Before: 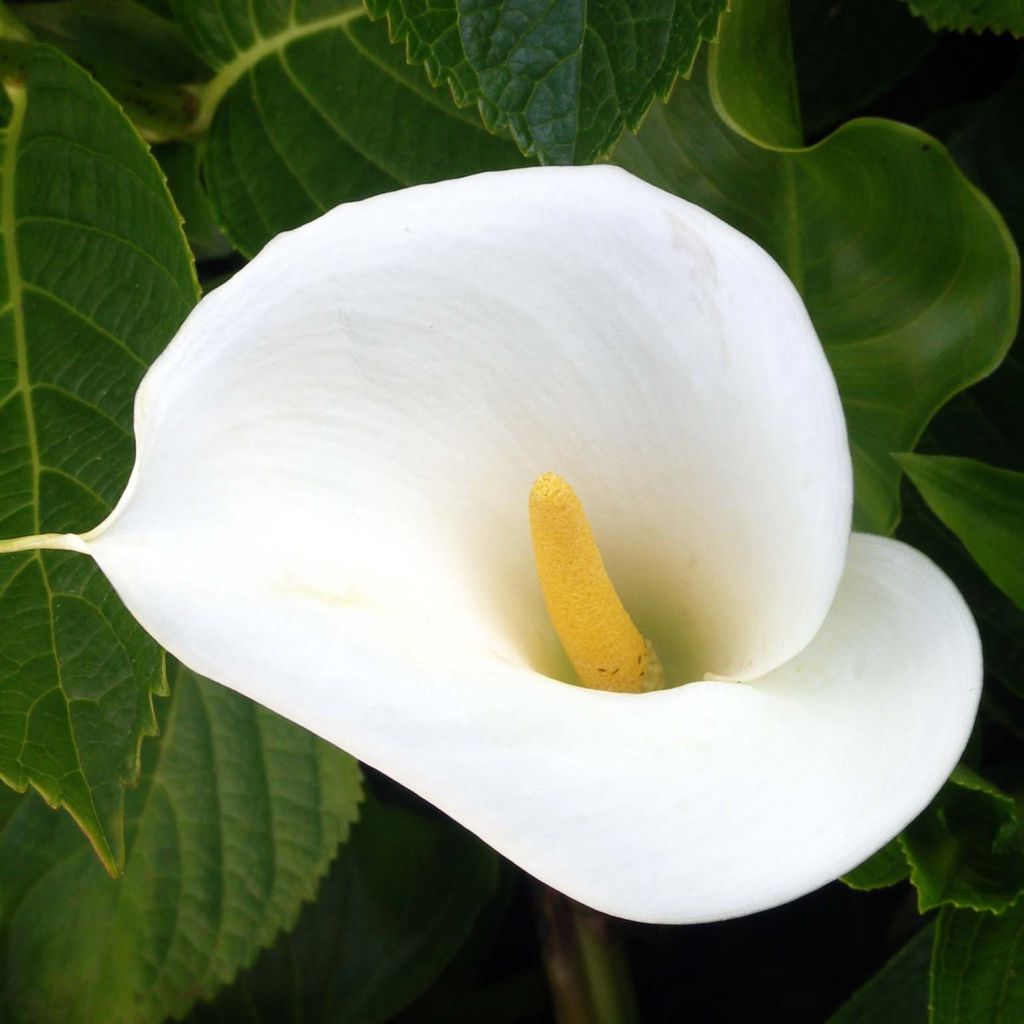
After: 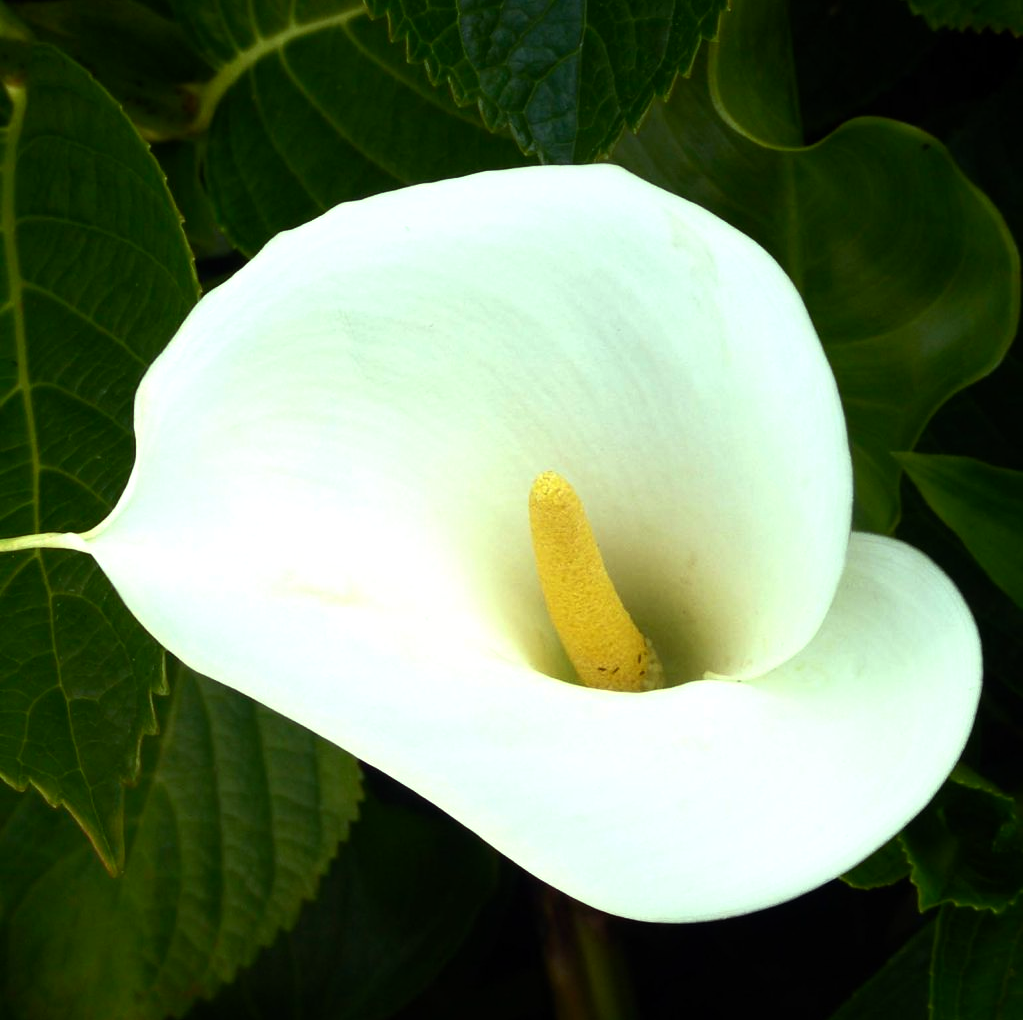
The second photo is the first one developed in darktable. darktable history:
crop: top 0.17%, bottom 0.184%
color balance rgb: highlights gain › luminance 15.571%, highlights gain › chroma 6.881%, highlights gain › hue 123.74°, perceptual saturation grading › global saturation 0.778%, perceptual saturation grading › highlights -16.105%, perceptual saturation grading › shadows 24.75%, perceptual brilliance grading › highlights 3.732%, perceptual brilliance grading › mid-tones -18.335%, perceptual brilliance grading › shadows -41.612%, global vibrance 20%
contrast brightness saturation: saturation 0.132
